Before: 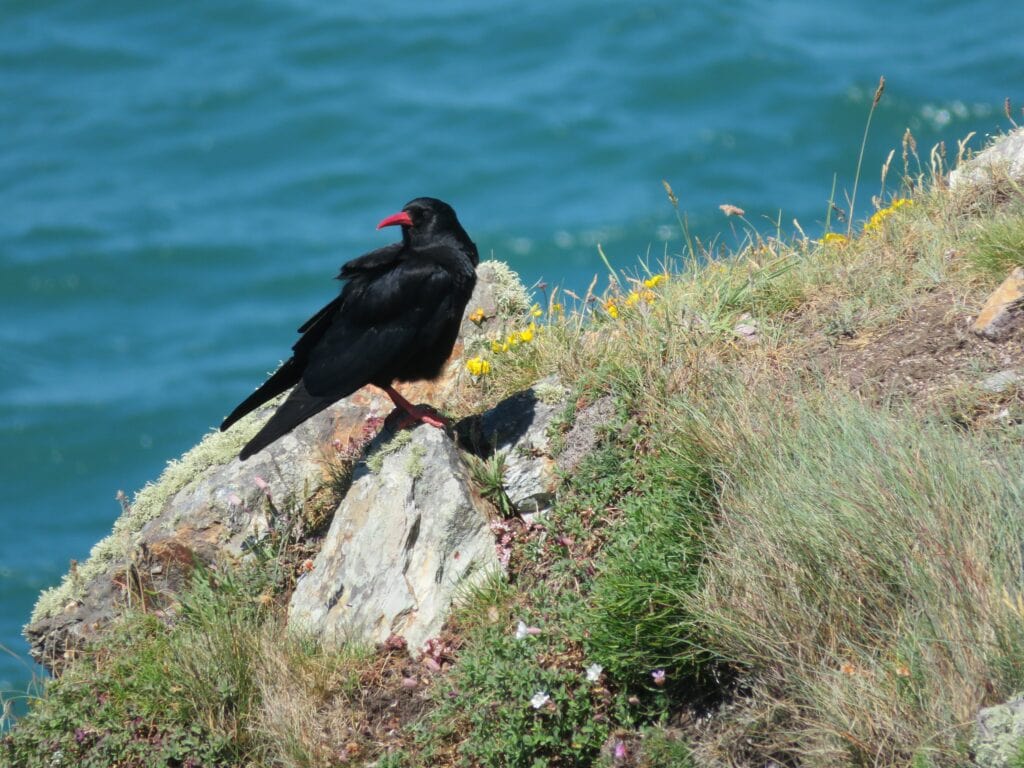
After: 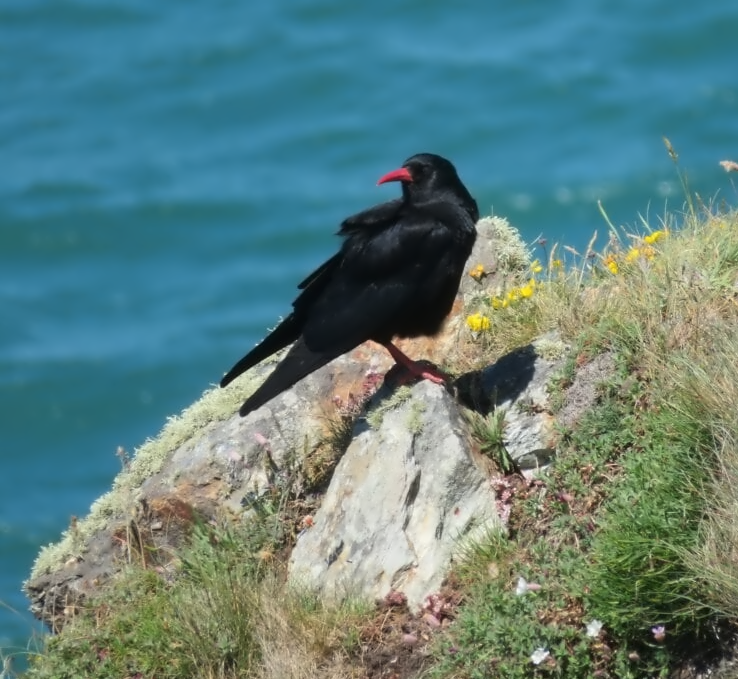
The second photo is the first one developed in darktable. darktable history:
crop: top 5.749%, right 27.851%, bottom 5.722%
contrast equalizer: y [[0.5 ×6], [0.5 ×6], [0.5 ×6], [0, 0.033, 0.067, 0.1, 0.133, 0.167], [0, 0.05, 0.1, 0.15, 0.2, 0.25]]
